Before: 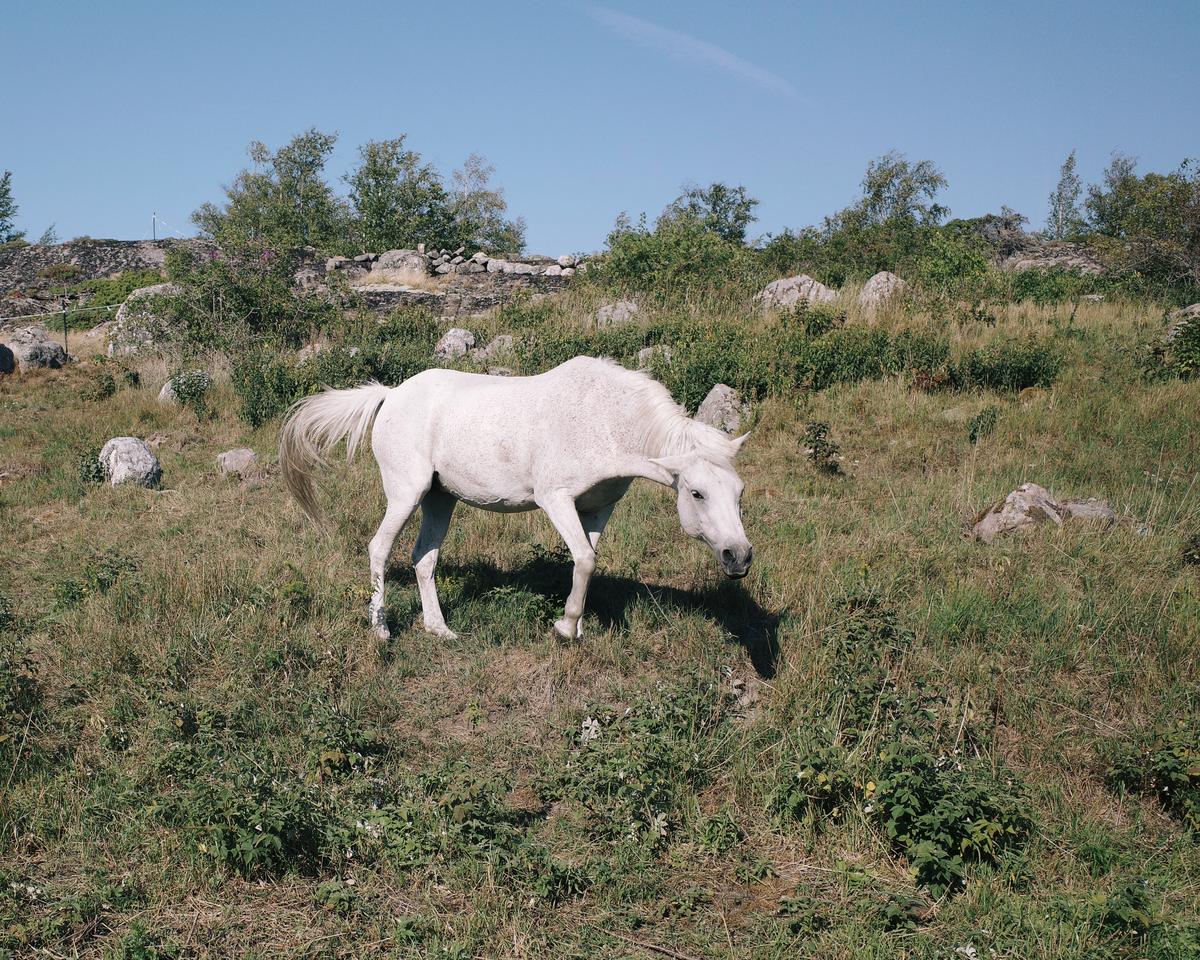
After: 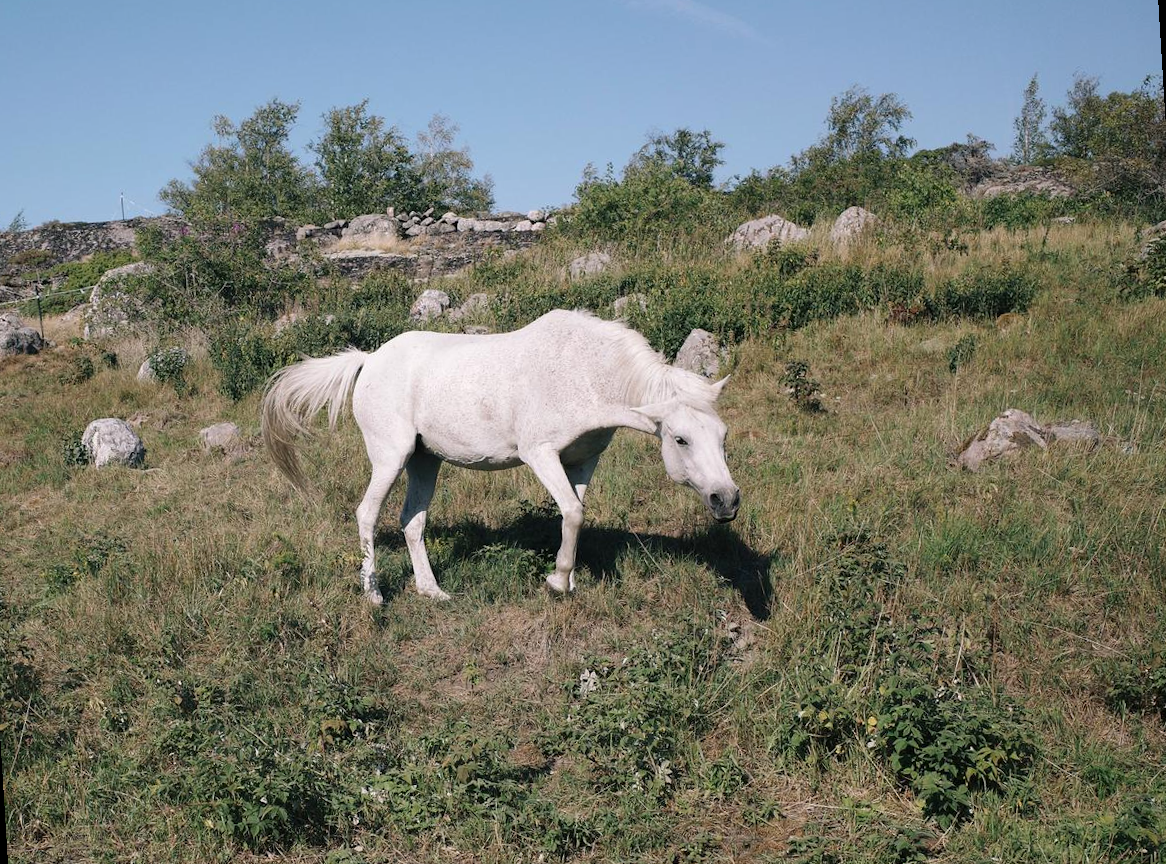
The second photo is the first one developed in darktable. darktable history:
tone equalizer: on, module defaults
rotate and perspective: rotation -3.52°, crop left 0.036, crop right 0.964, crop top 0.081, crop bottom 0.919
